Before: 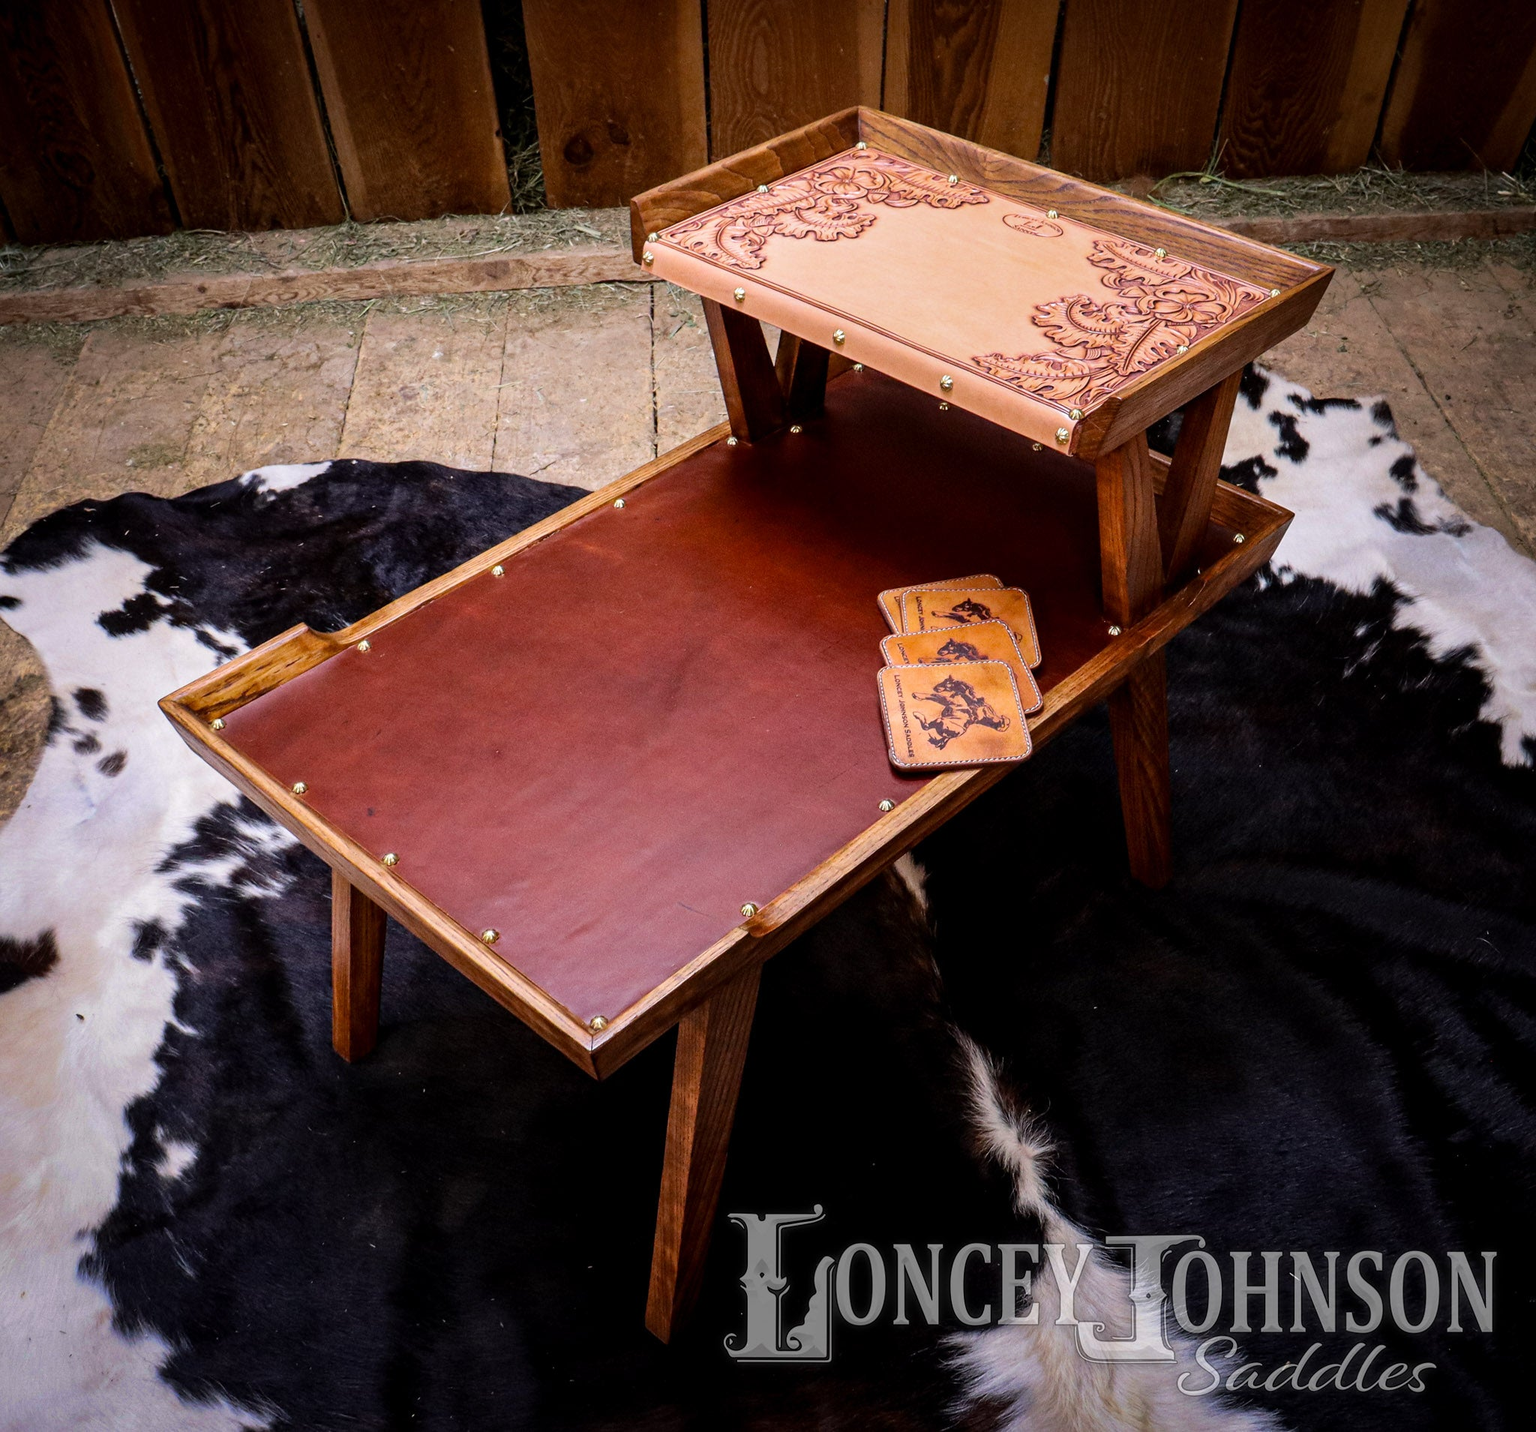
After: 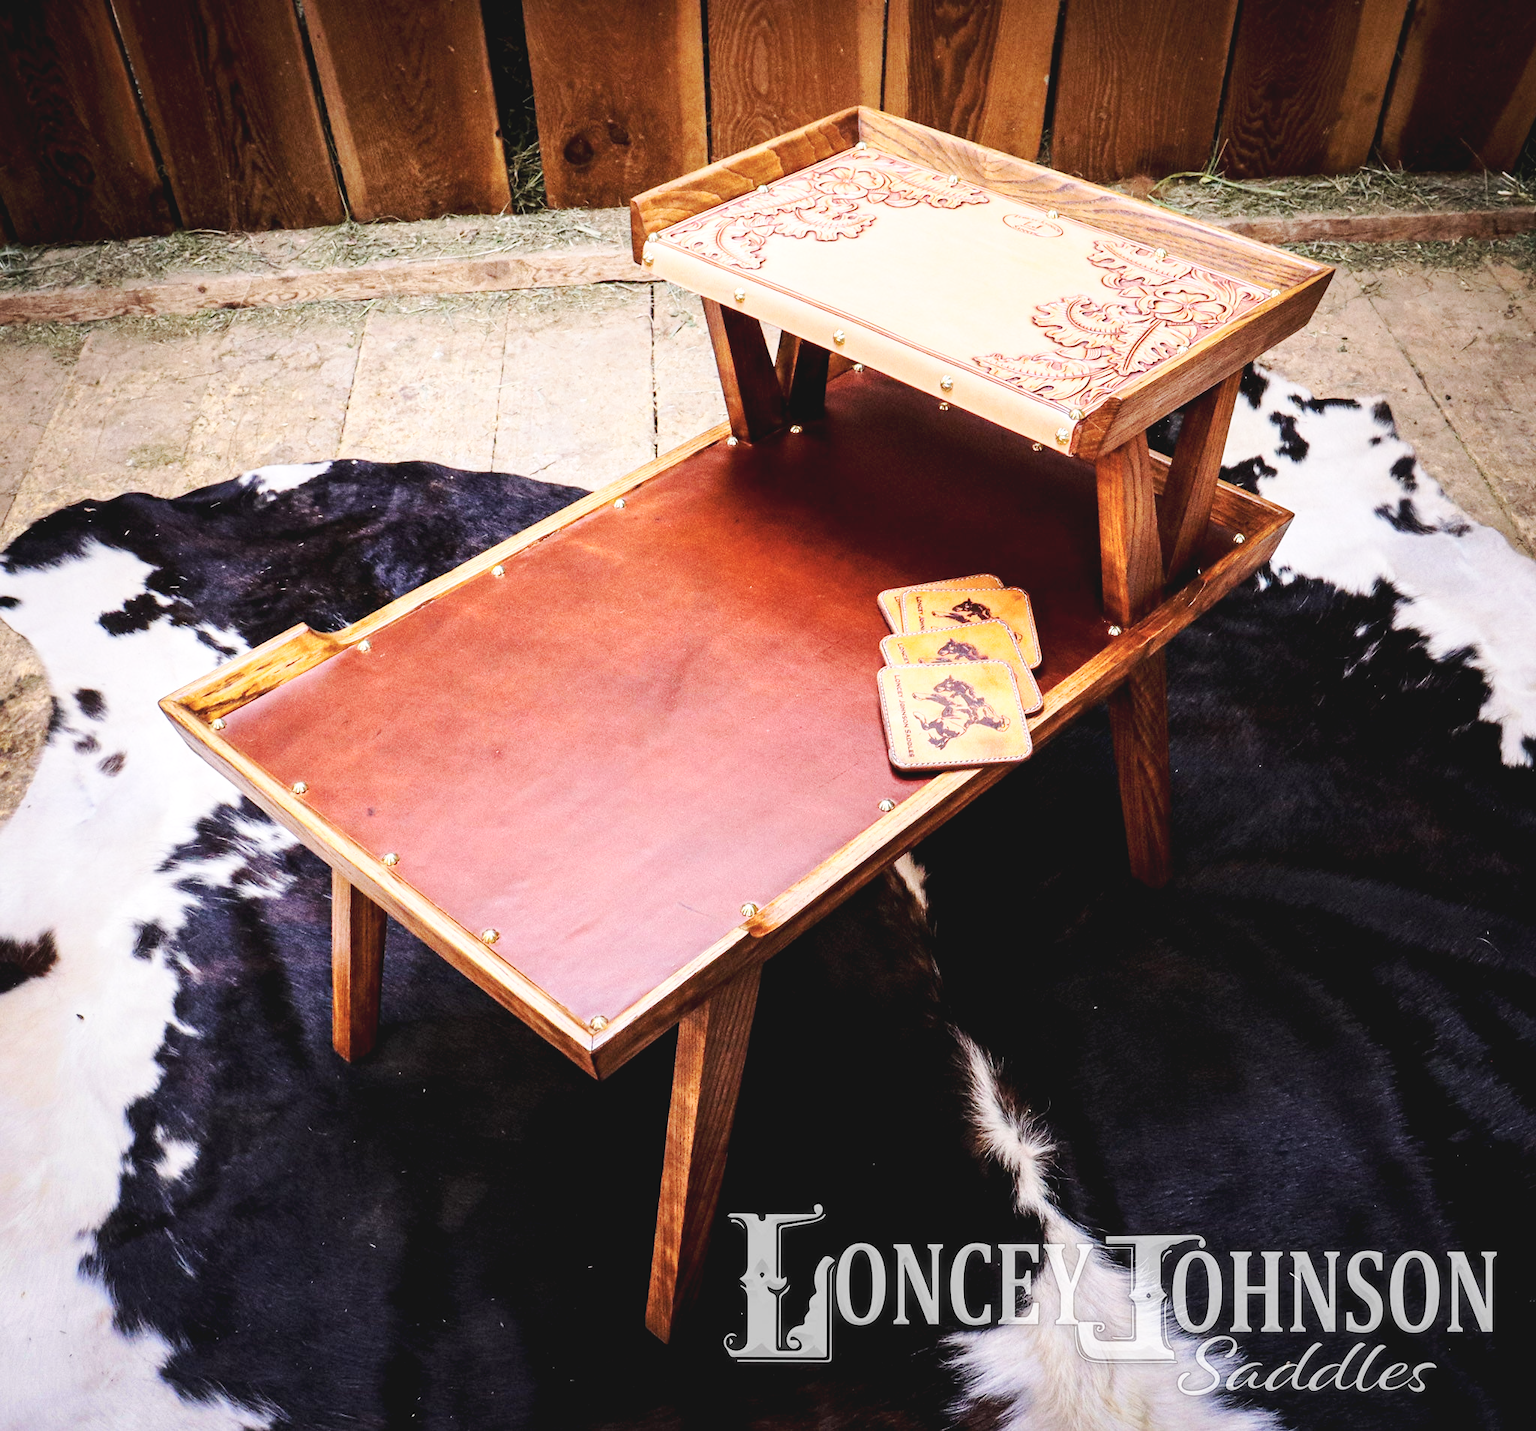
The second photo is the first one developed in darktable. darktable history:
exposure: black level correction 0.001, exposure 0.297 EV, compensate exposure bias true, compensate highlight preservation false
color zones: curves: ch0 [(0, 0.558) (0.143, 0.559) (0.286, 0.529) (0.429, 0.505) (0.571, 0.5) (0.714, 0.5) (0.857, 0.5) (1, 0.558)]; ch1 [(0, 0.469) (0.01, 0.469) (0.12, 0.446) (0.248, 0.469) (0.5, 0.5) (0.748, 0.5) (0.99, 0.469) (1, 0.469)]
base curve: curves: ch0 [(0, 0.007) (0.028, 0.063) (0.121, 0.311) (0.46, 0.743) (0.859, 0.957) (1, 1)], preserve colors none
local contrast: mode bilateral grid, contrast 19, coarseness 51, detail 102%, midtone range 0.2
